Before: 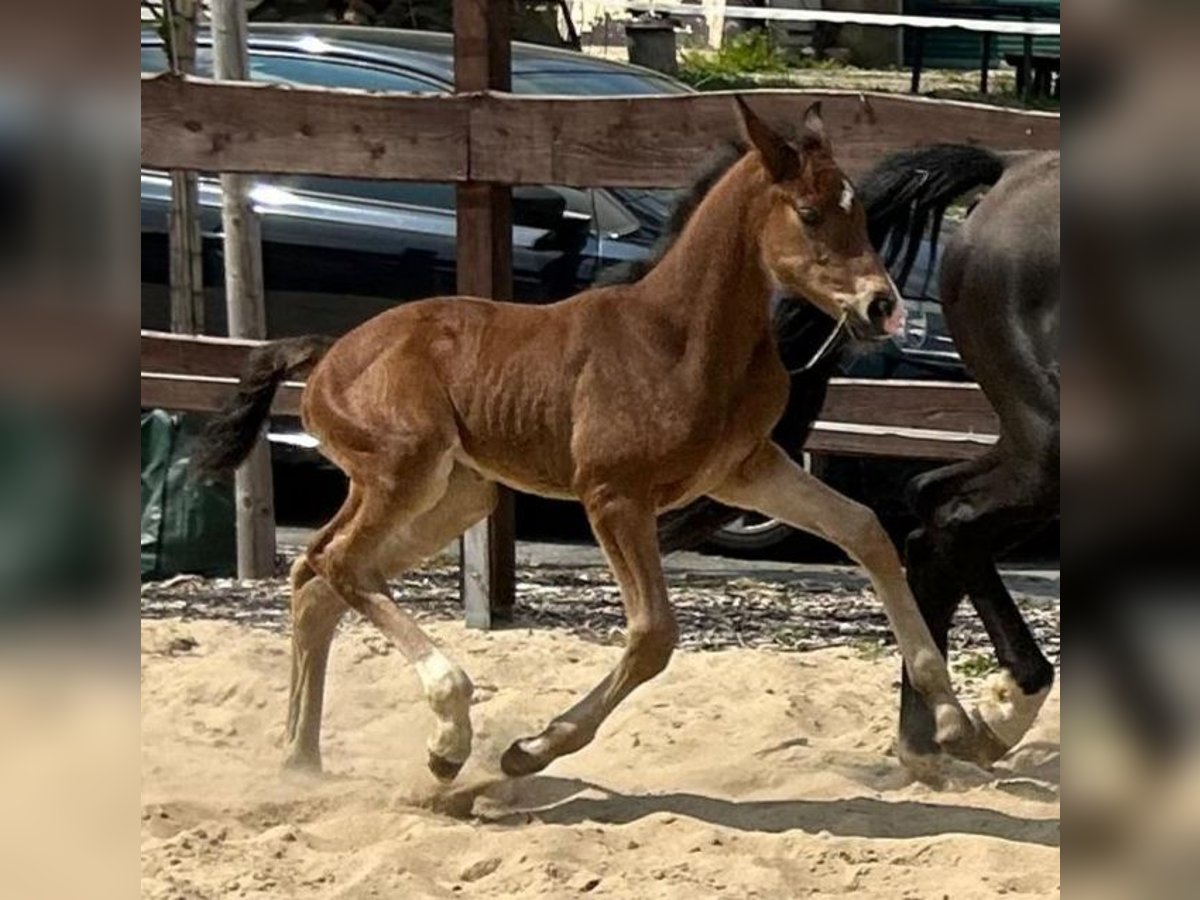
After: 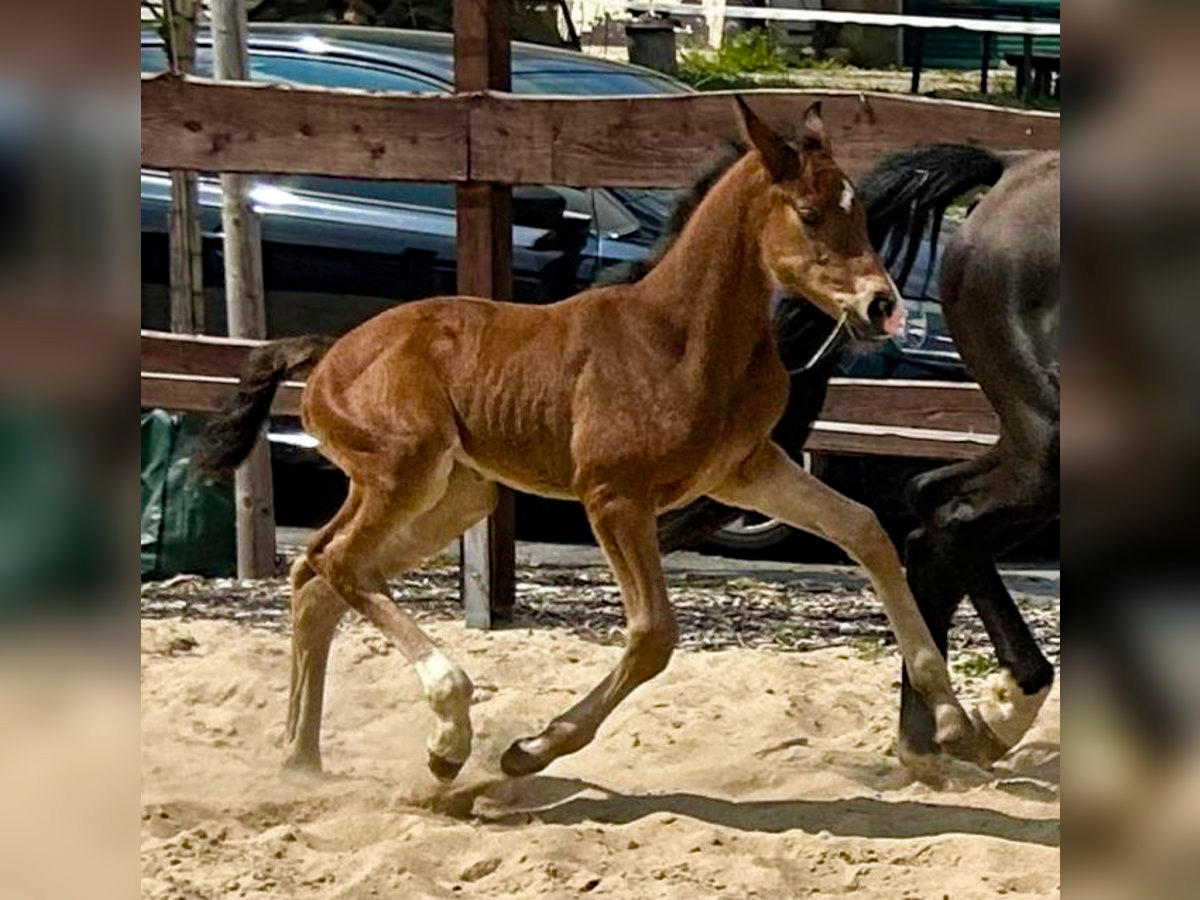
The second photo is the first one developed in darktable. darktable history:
velvia: on, module defaults
shadows and highlights: shadows 34.97, highlights -35.03, soften with gaussian
haze removal: compatibility mode true
color balance rgb: power › hue 61.29°, linear chroma grading › global chroma -15.557%, perceptual saturation grading › global saturation 0.745%, perceptual saturation grading › highlights -16.808%, perceptual saturation grading › mid-tones 33.53%, perceptual saturation grading › shadows 50.291%
